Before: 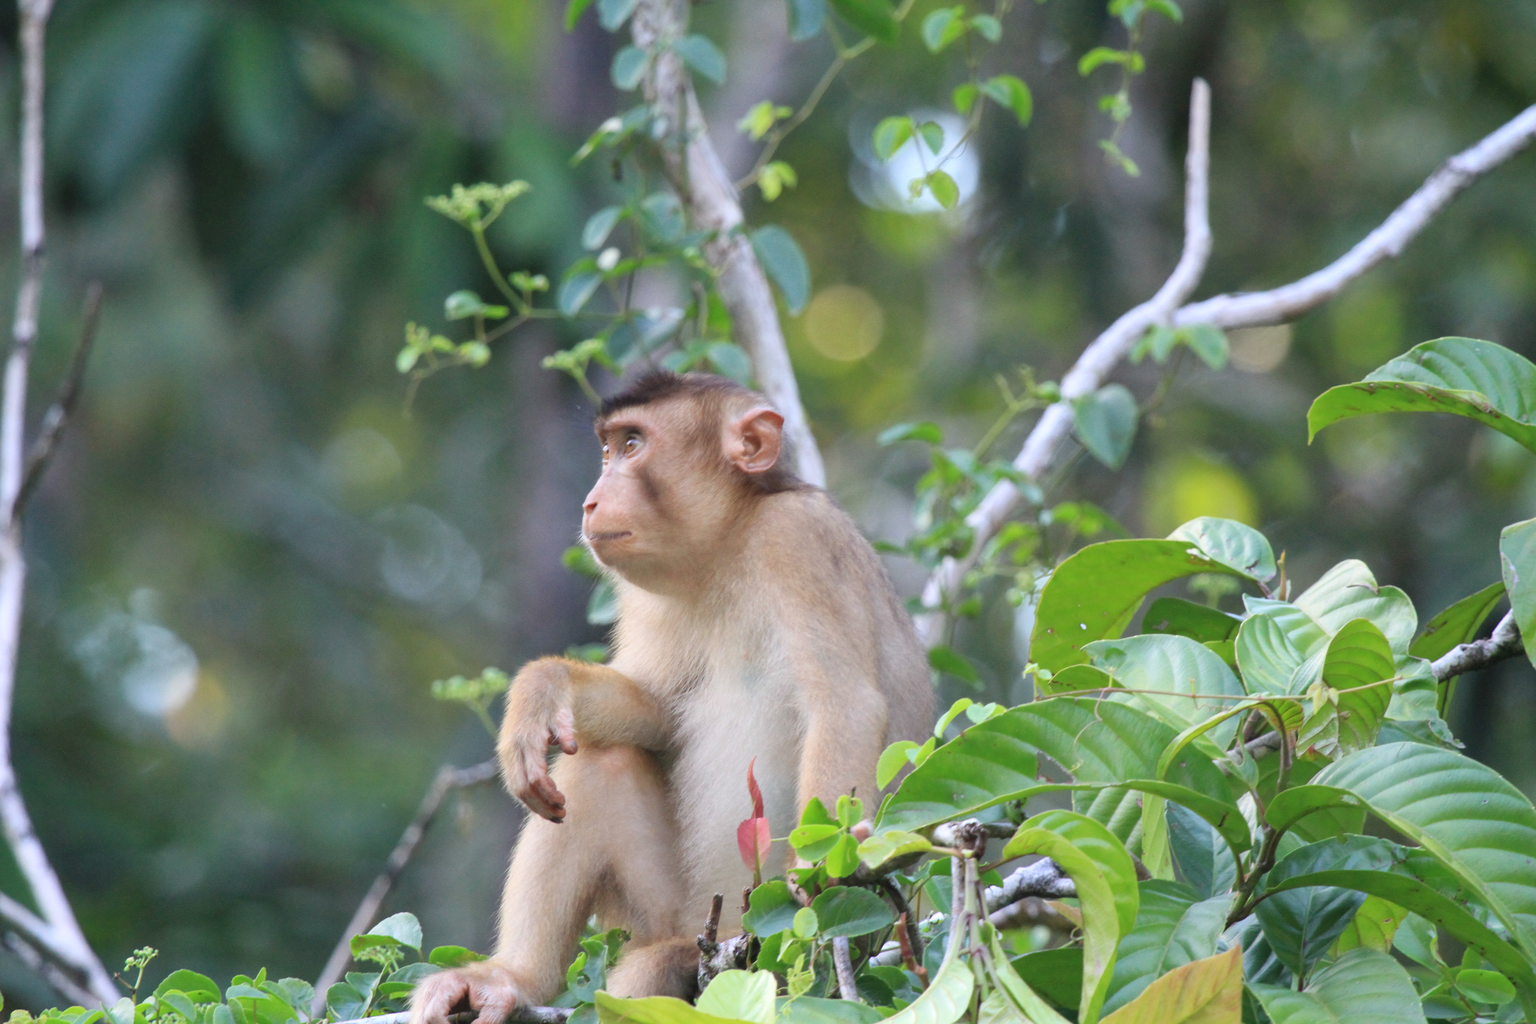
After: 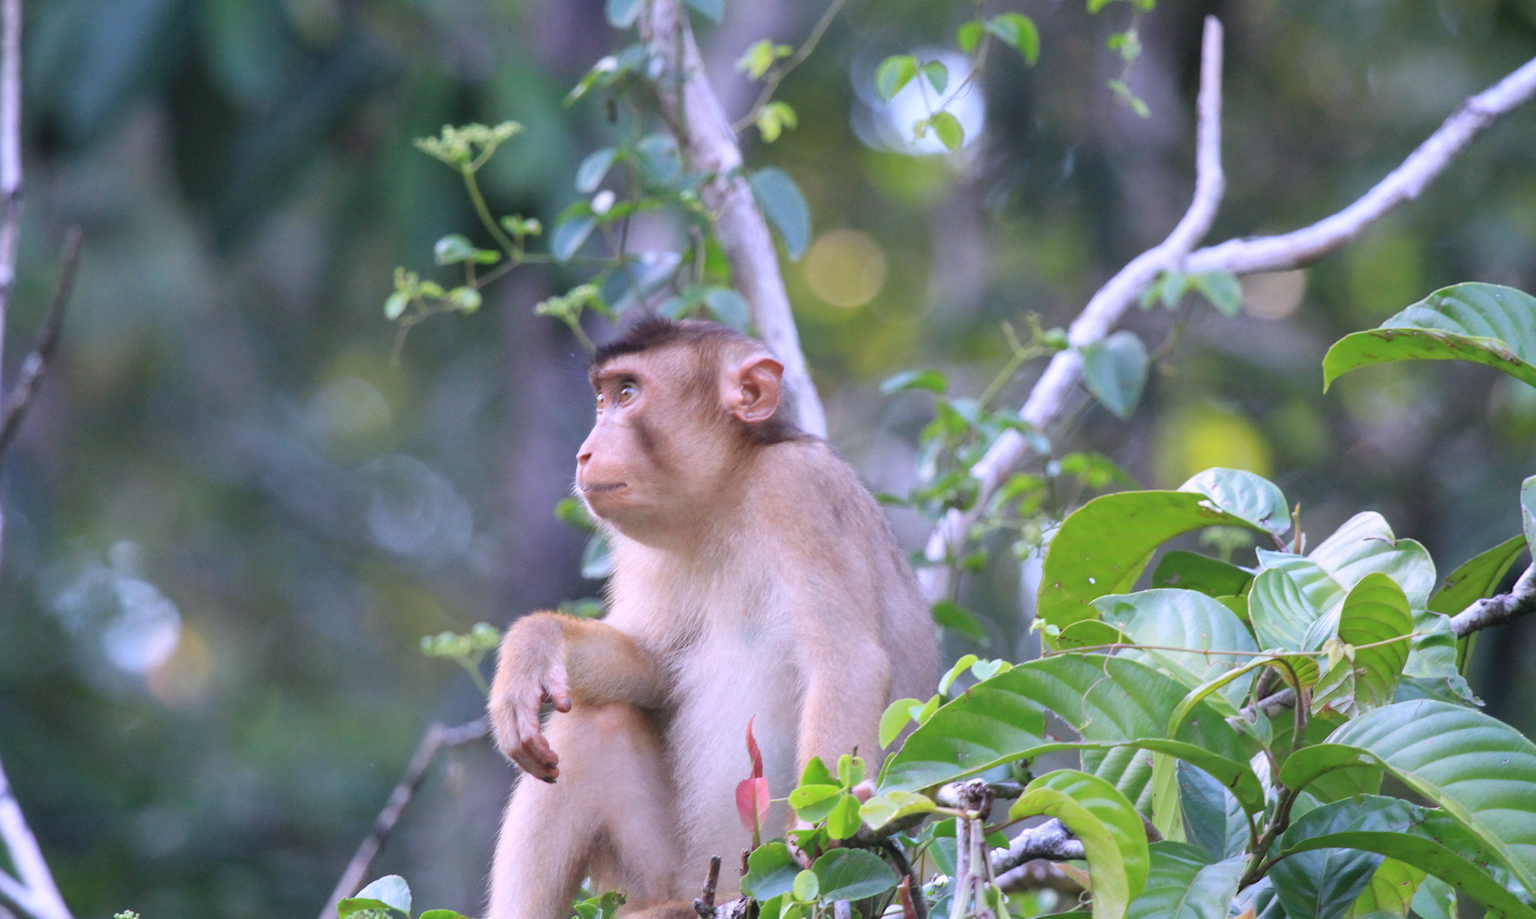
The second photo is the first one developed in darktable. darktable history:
white balance: red 1.042, blue 1.17
crop: left 1.507%, top 6.147%, right 1.379%, bottom 6.637%
